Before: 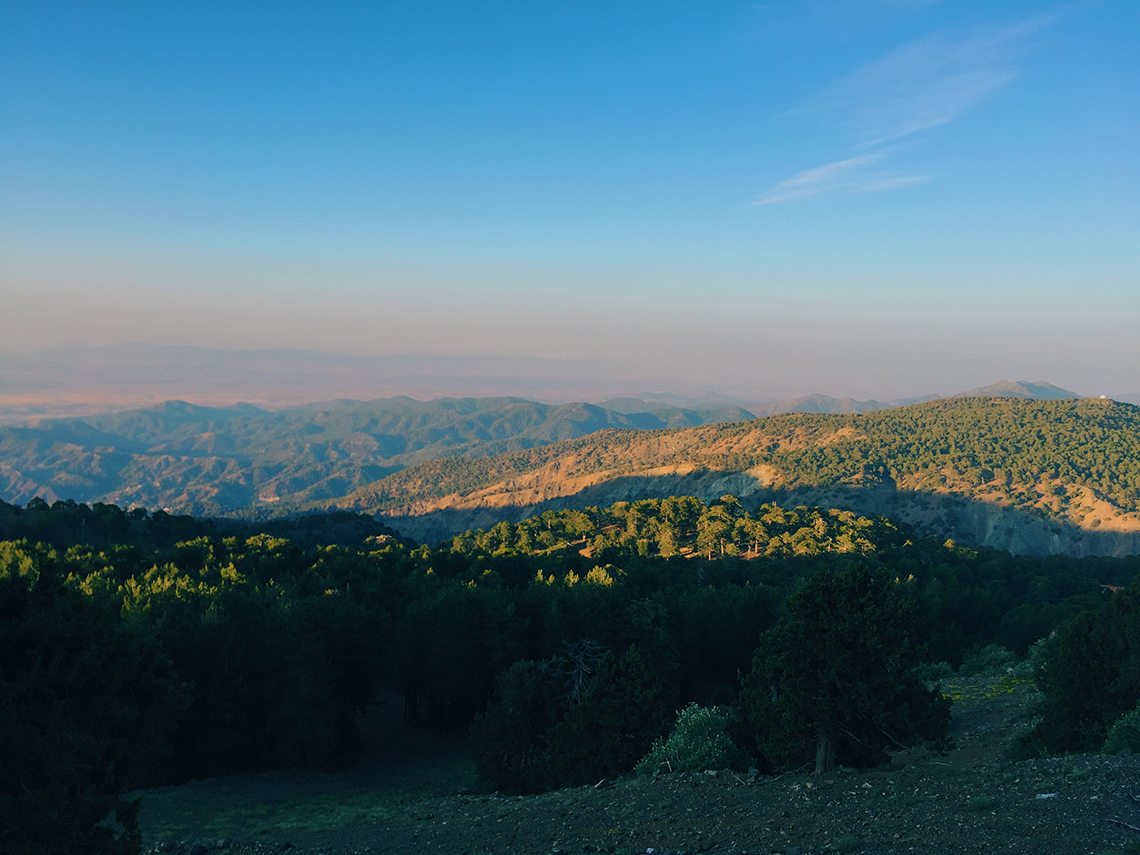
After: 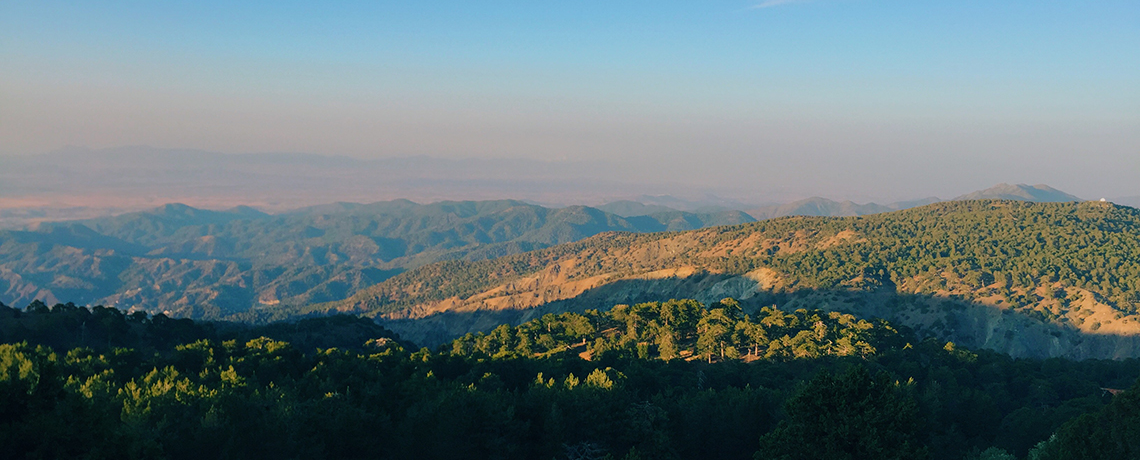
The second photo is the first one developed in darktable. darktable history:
crop and rotate: top 23.093%, bottom 23.044%
